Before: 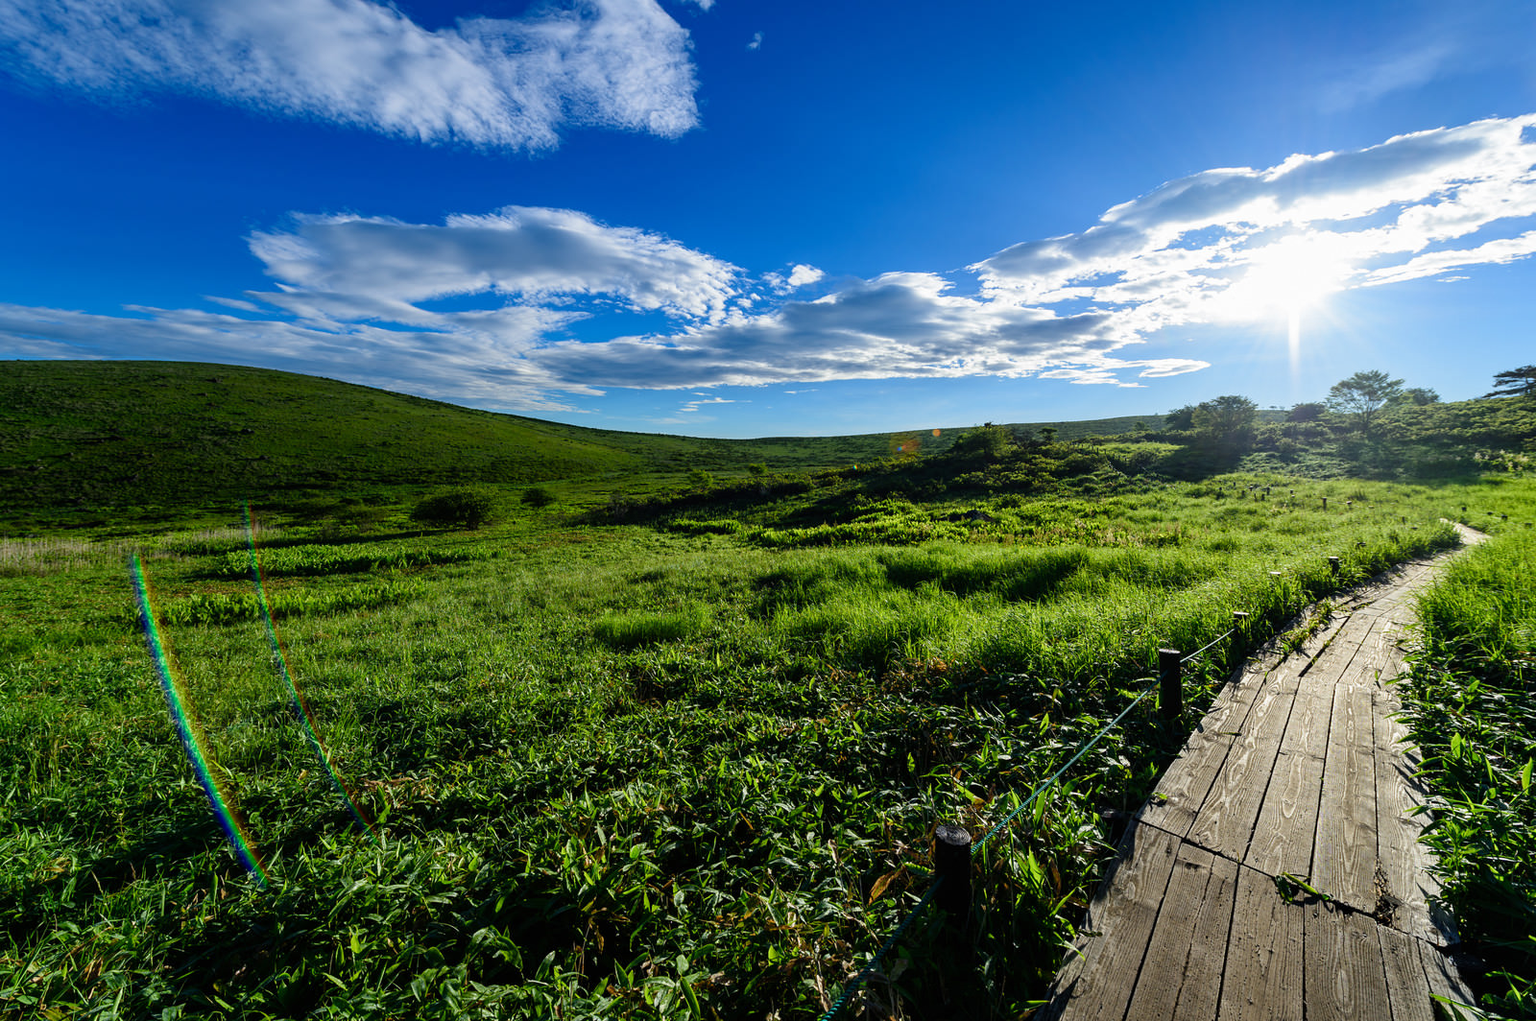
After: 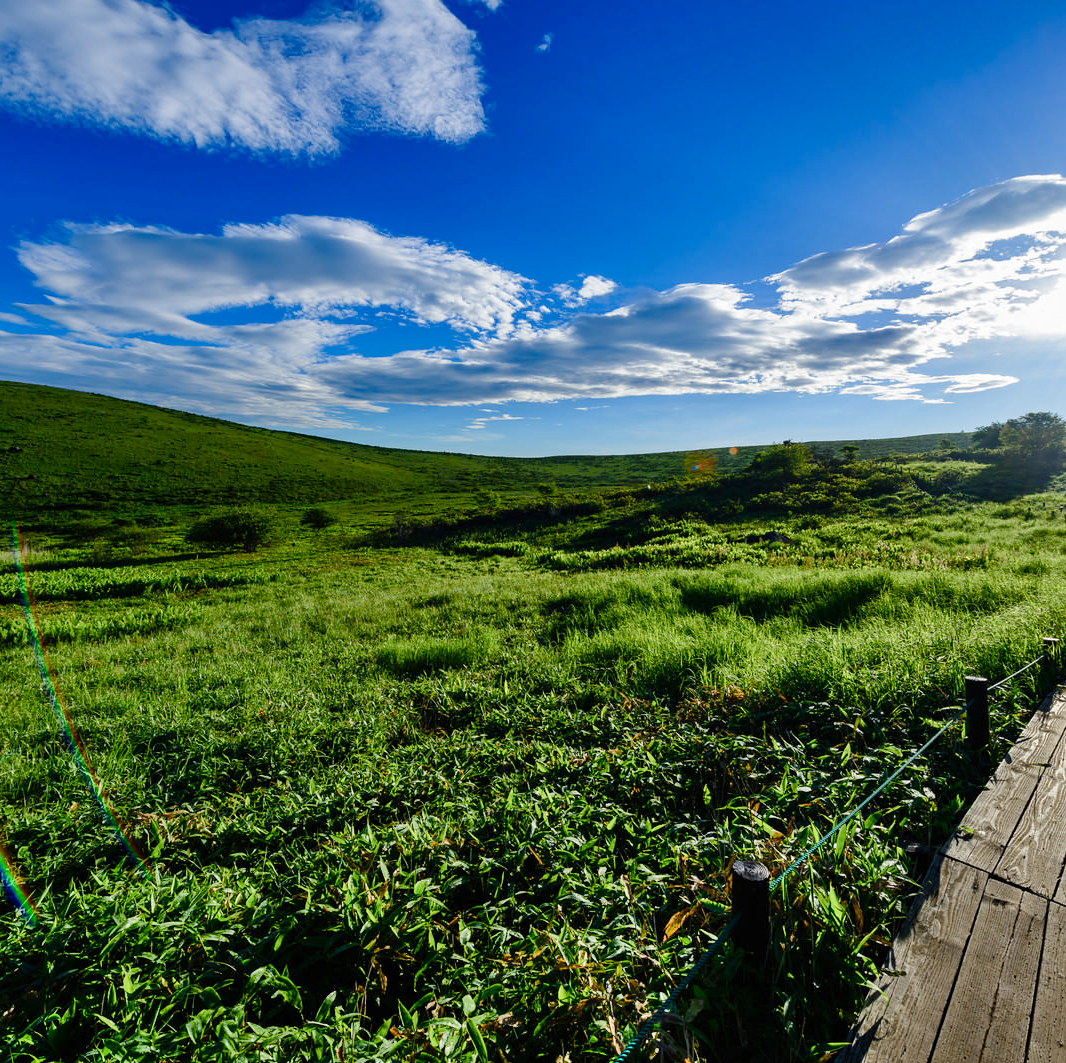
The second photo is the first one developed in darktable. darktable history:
crop and rotate: left 15.245%, right 18.097%
color balance rgb: linear chroma grading › global chroma 0.538%, perceptual saturation grading › global saturation 20%, perceptual saturation grading › highlights -49.737%, perceptual saturation grading › shadows 24.607%
shadows and highlights: low approximation 0.01, soften with gaussian
